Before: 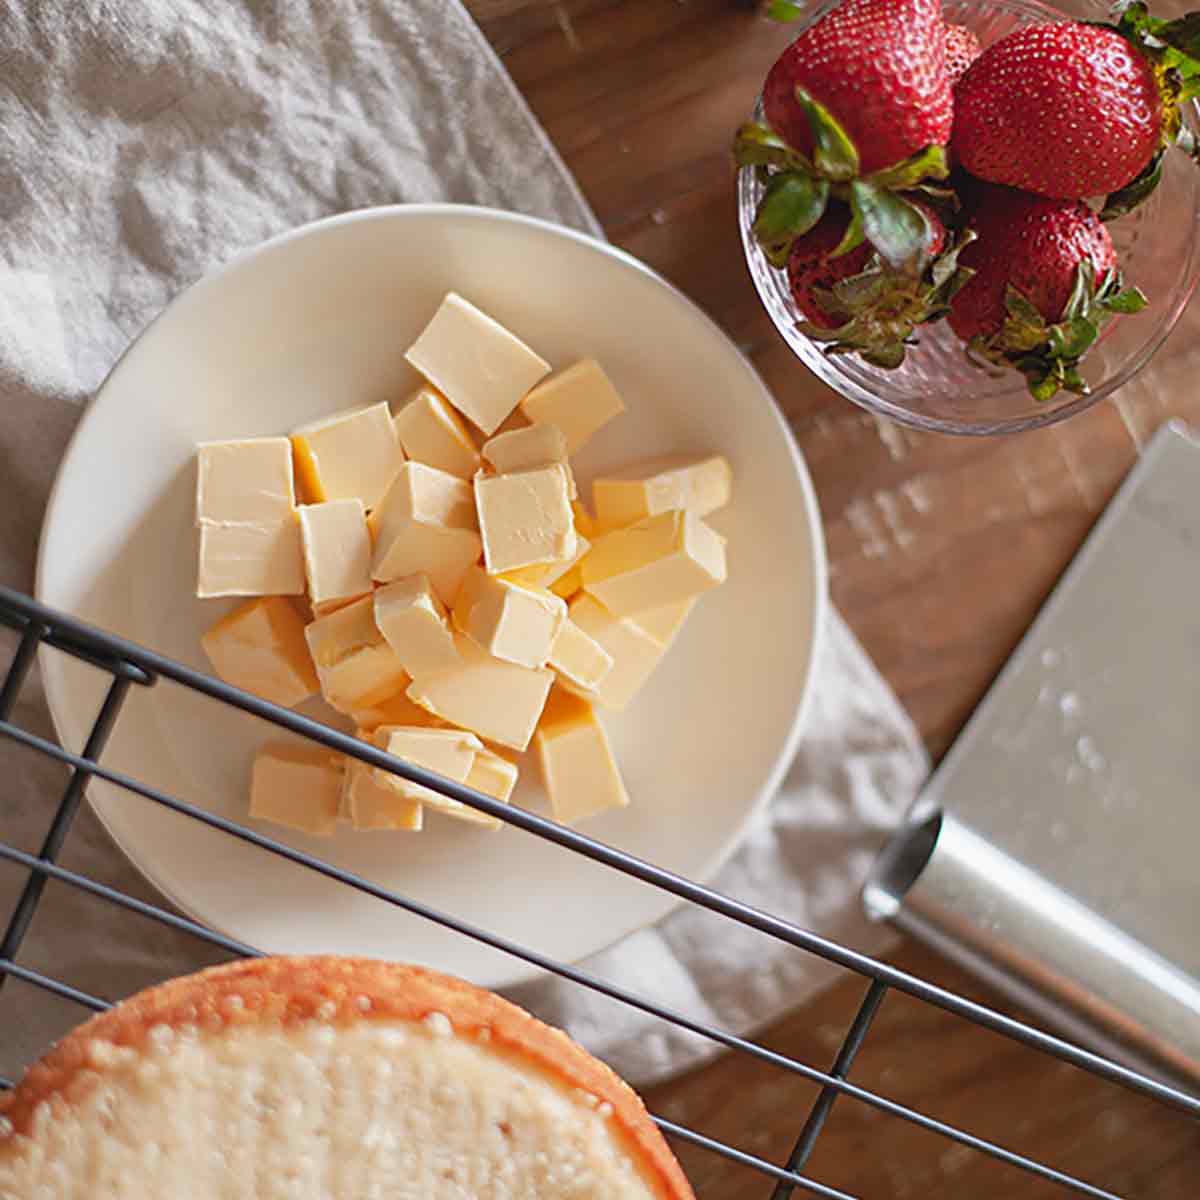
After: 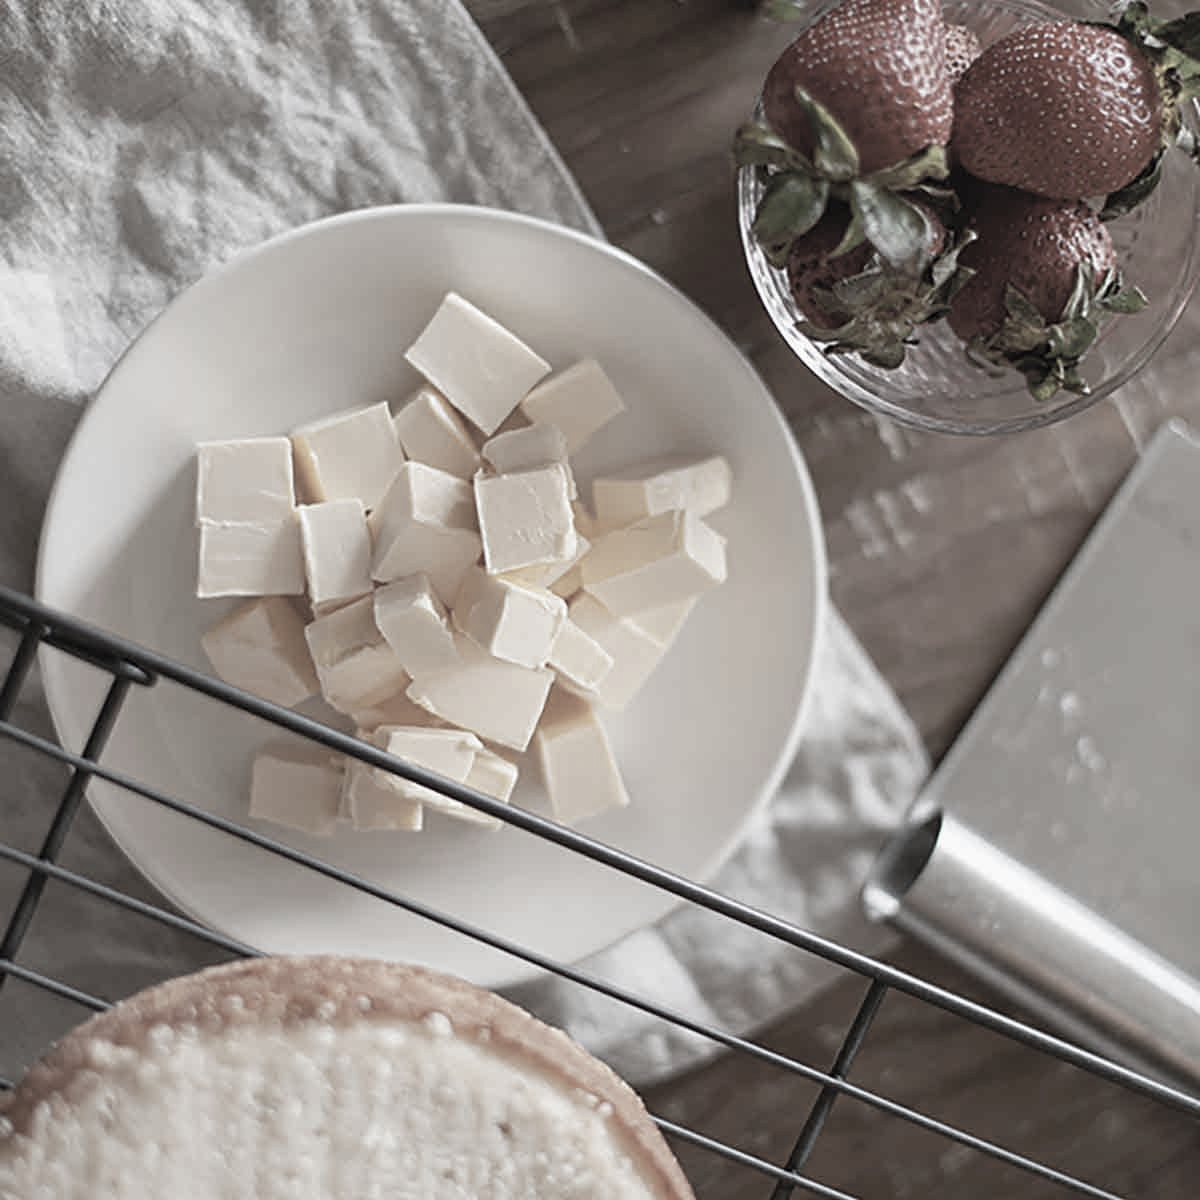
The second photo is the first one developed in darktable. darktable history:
color correction: highlights b* -0.053, saturation 0.216
